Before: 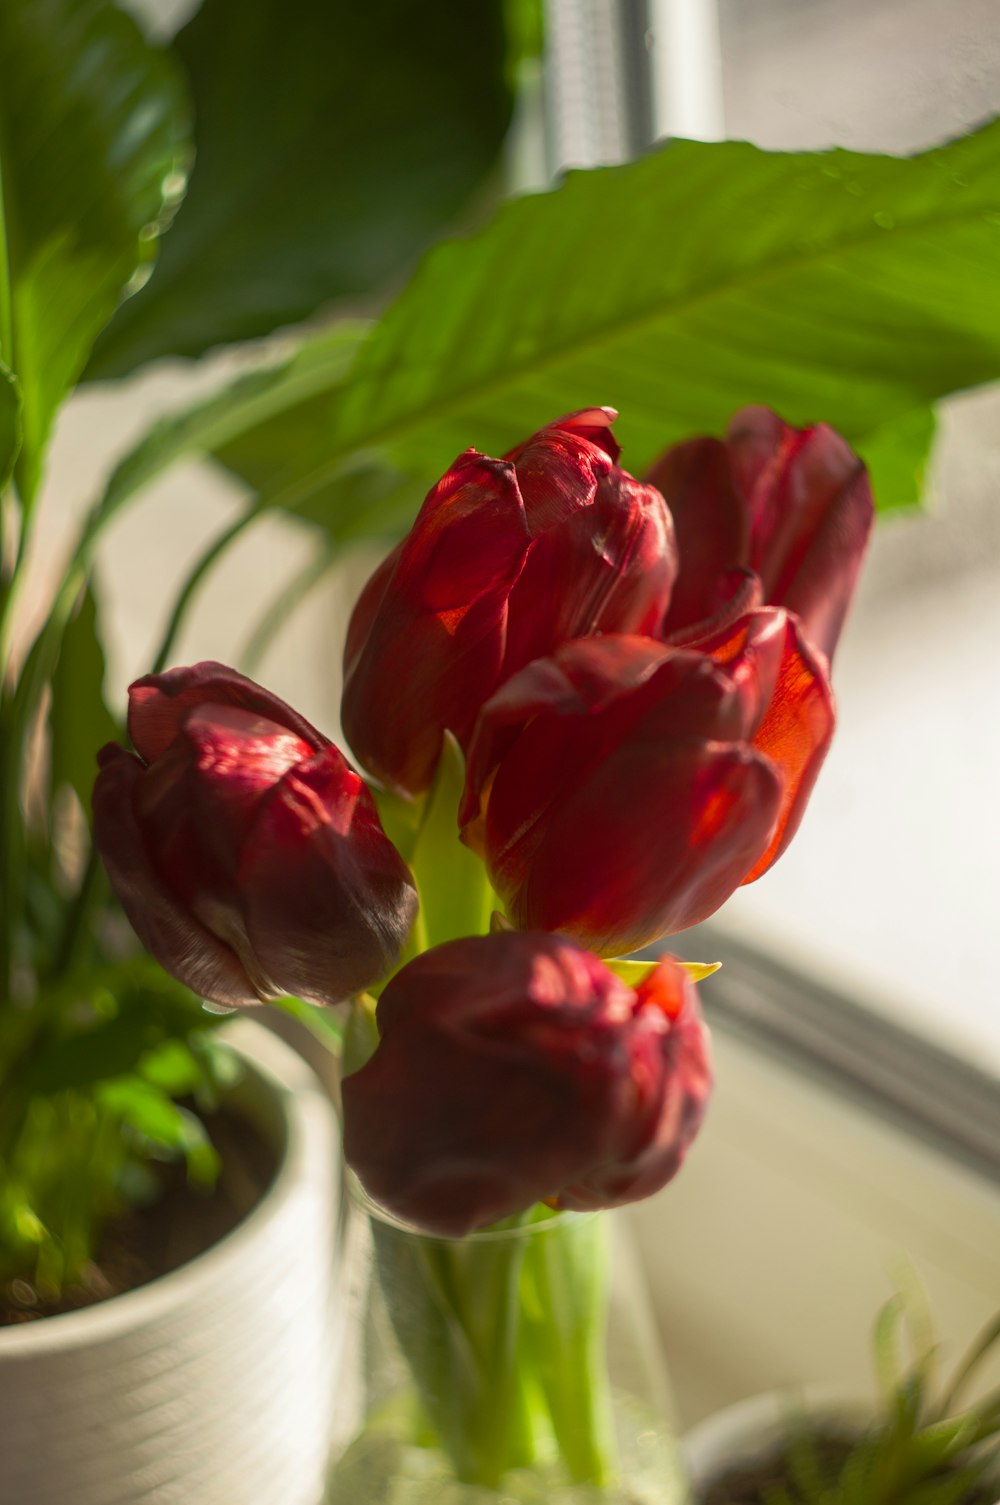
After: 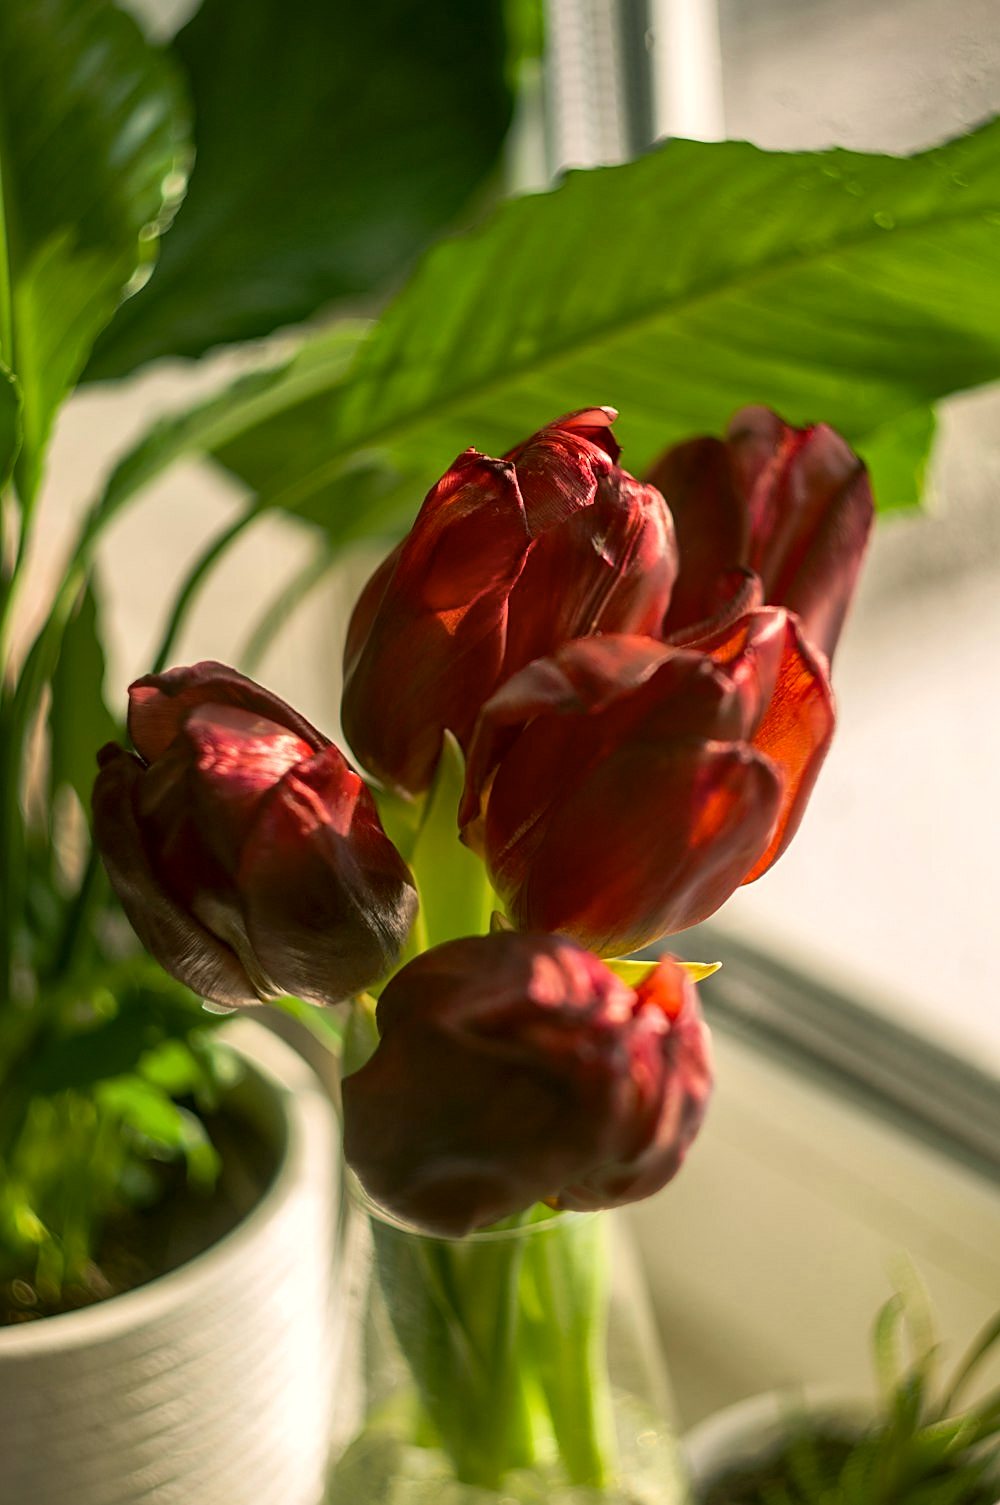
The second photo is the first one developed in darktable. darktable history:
sharpen: on, module defaults
local contrast: mode bilateral grid, contrast 20, coarseness 50, detail 162%, midtone range 0.2
color correction: highlights a* 4.41, highlights b* 4.91, shadows a* -8.28, shadows b* 4.65
